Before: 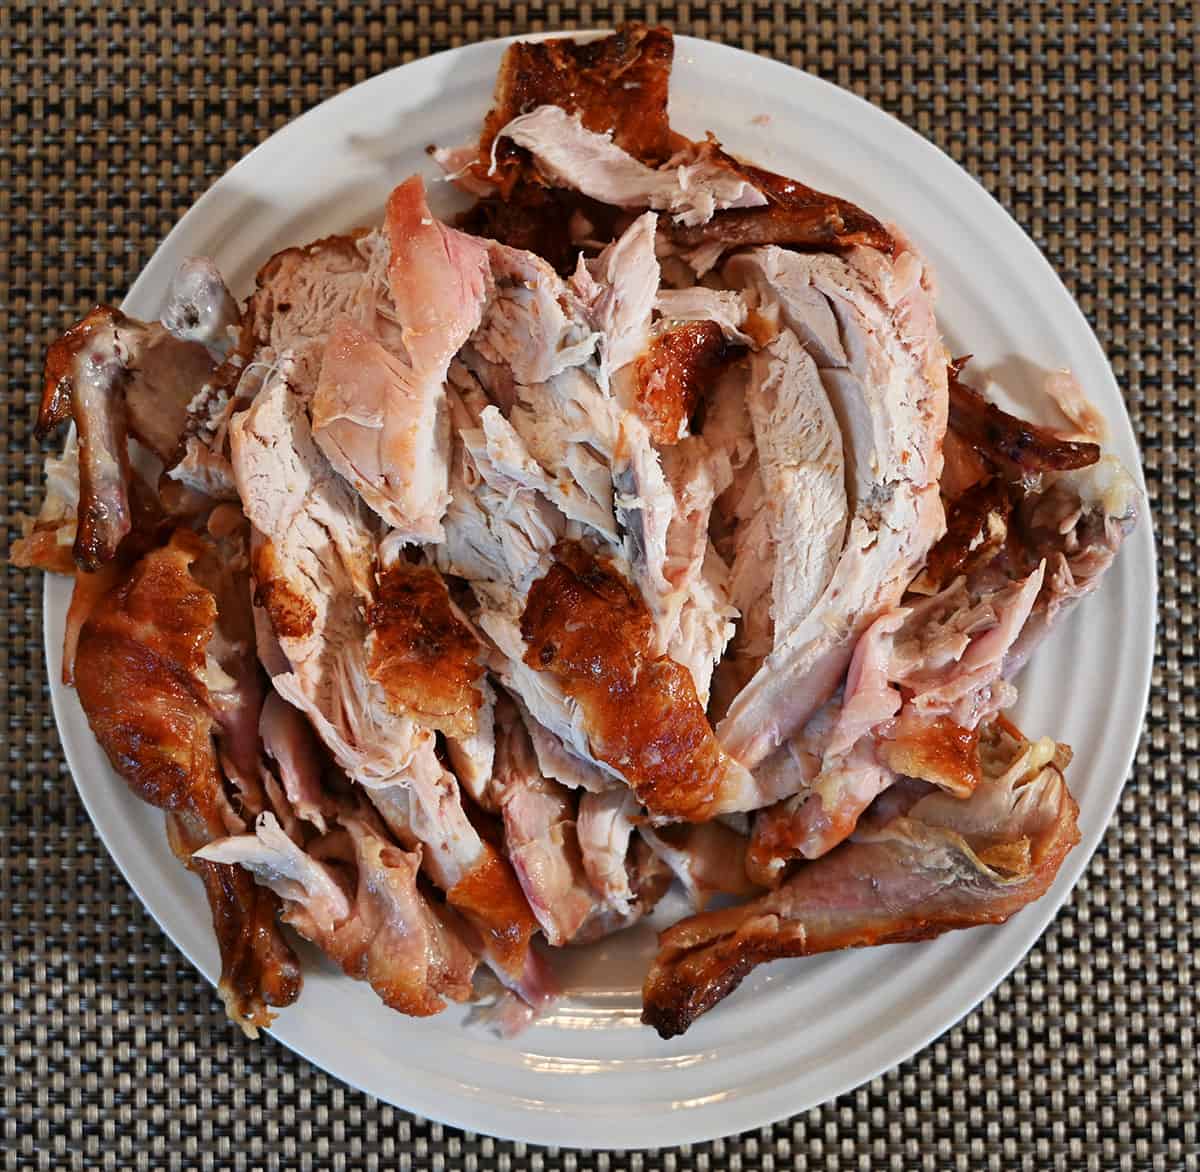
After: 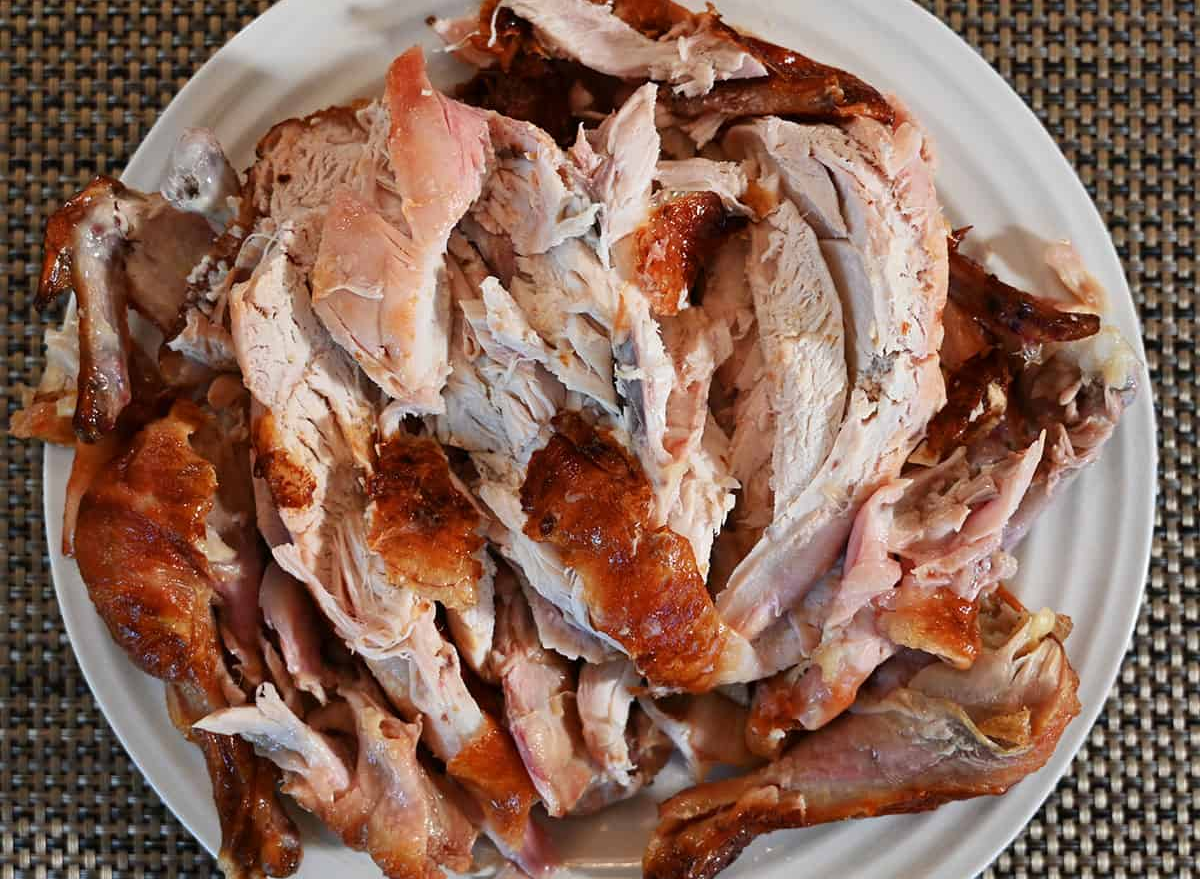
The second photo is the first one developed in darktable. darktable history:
exposure: compensate highlight preservation false
crop: top 11.056%, bottom 13.88%
